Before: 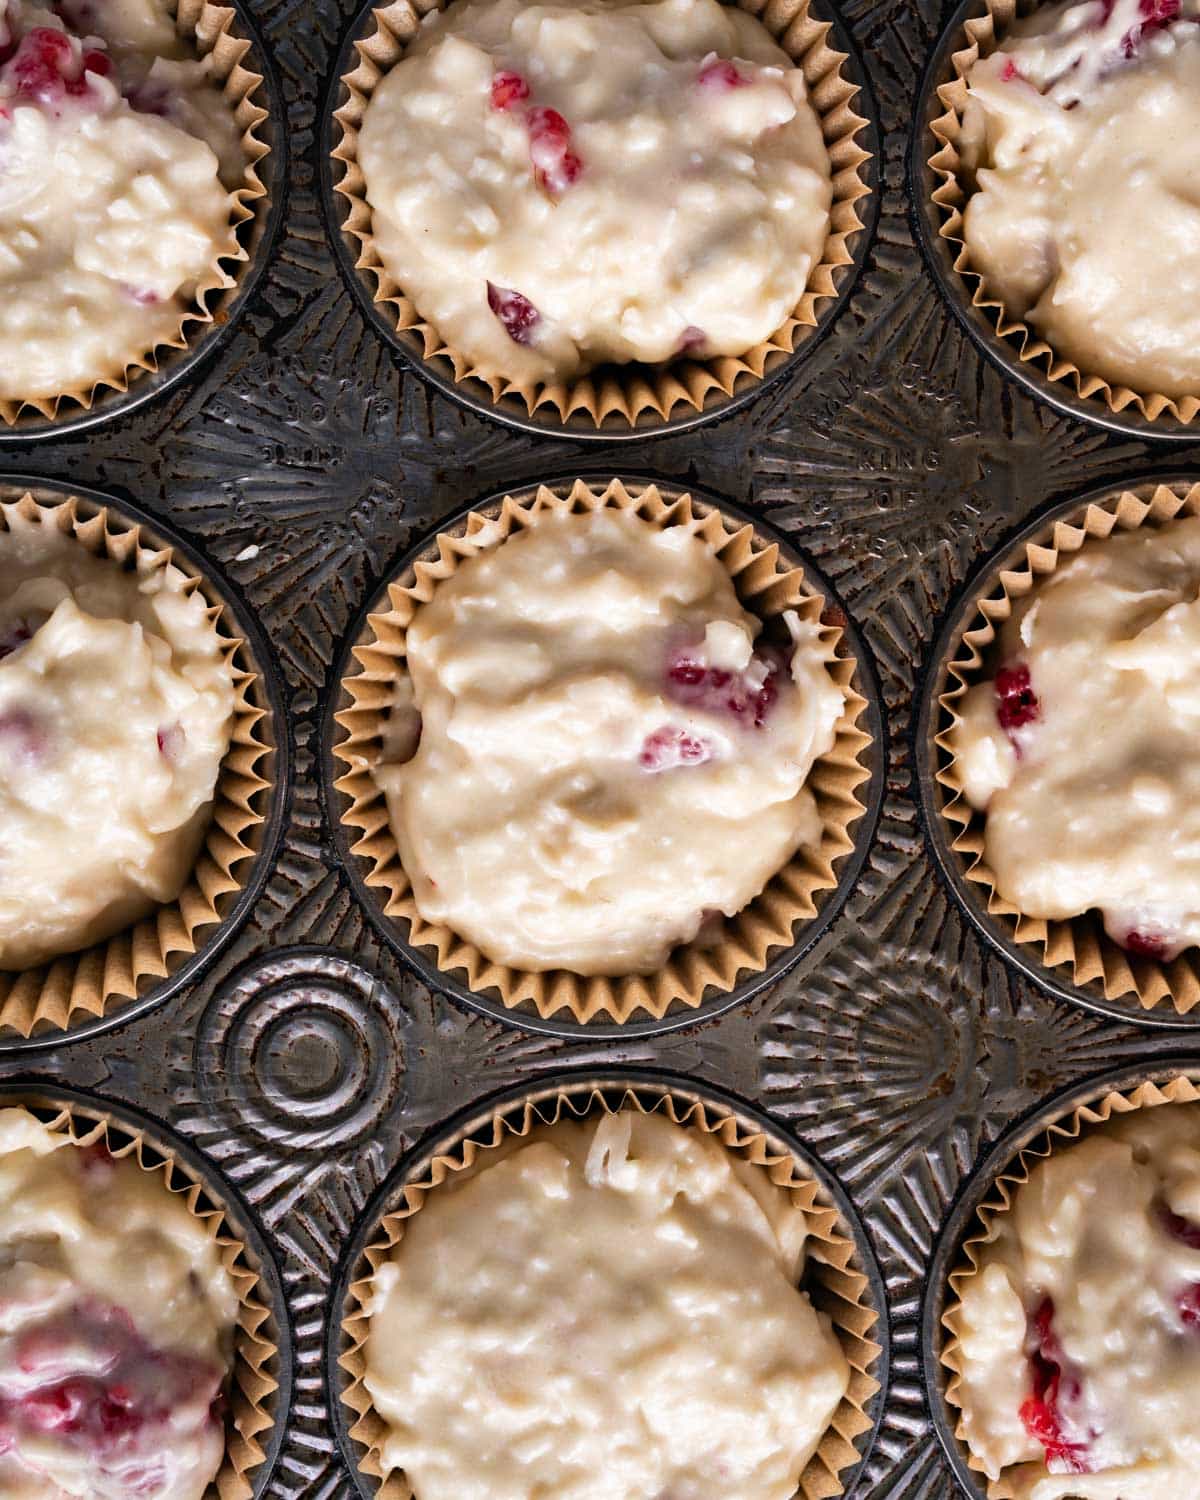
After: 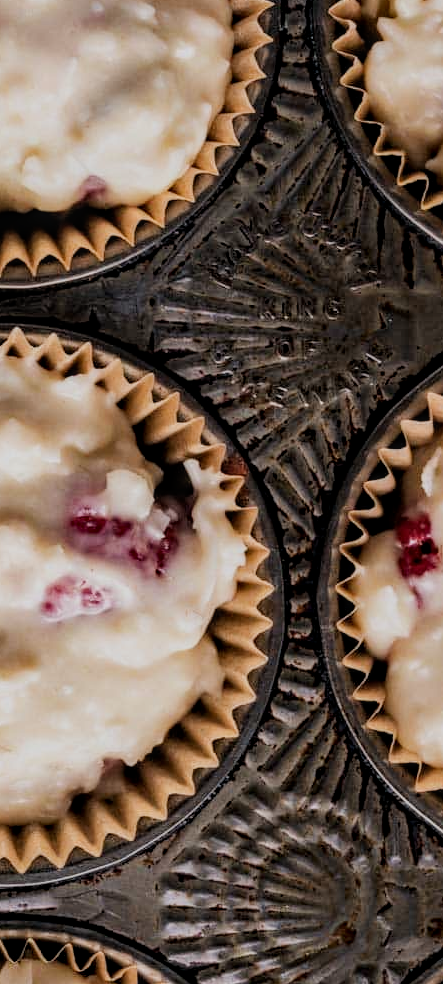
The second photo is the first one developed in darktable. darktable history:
local contrast: on, module defaults
crop and rotate: left 49.936%, top 10.094%, right 13.136%, bottom 24.256%
filmic rgb: black relative exposure -7.65 EV, white relative exposure 4.56 EV, hardness 3.61
